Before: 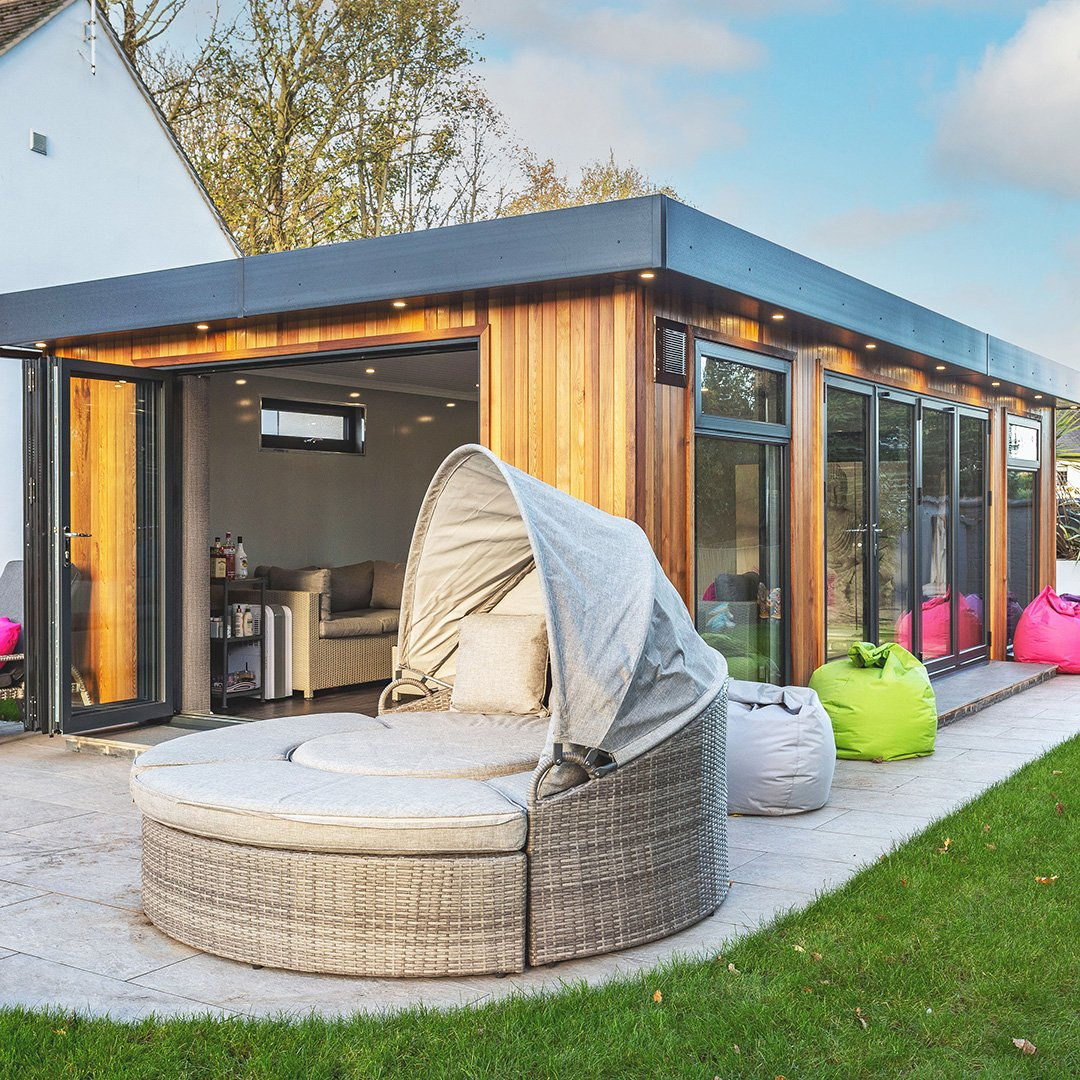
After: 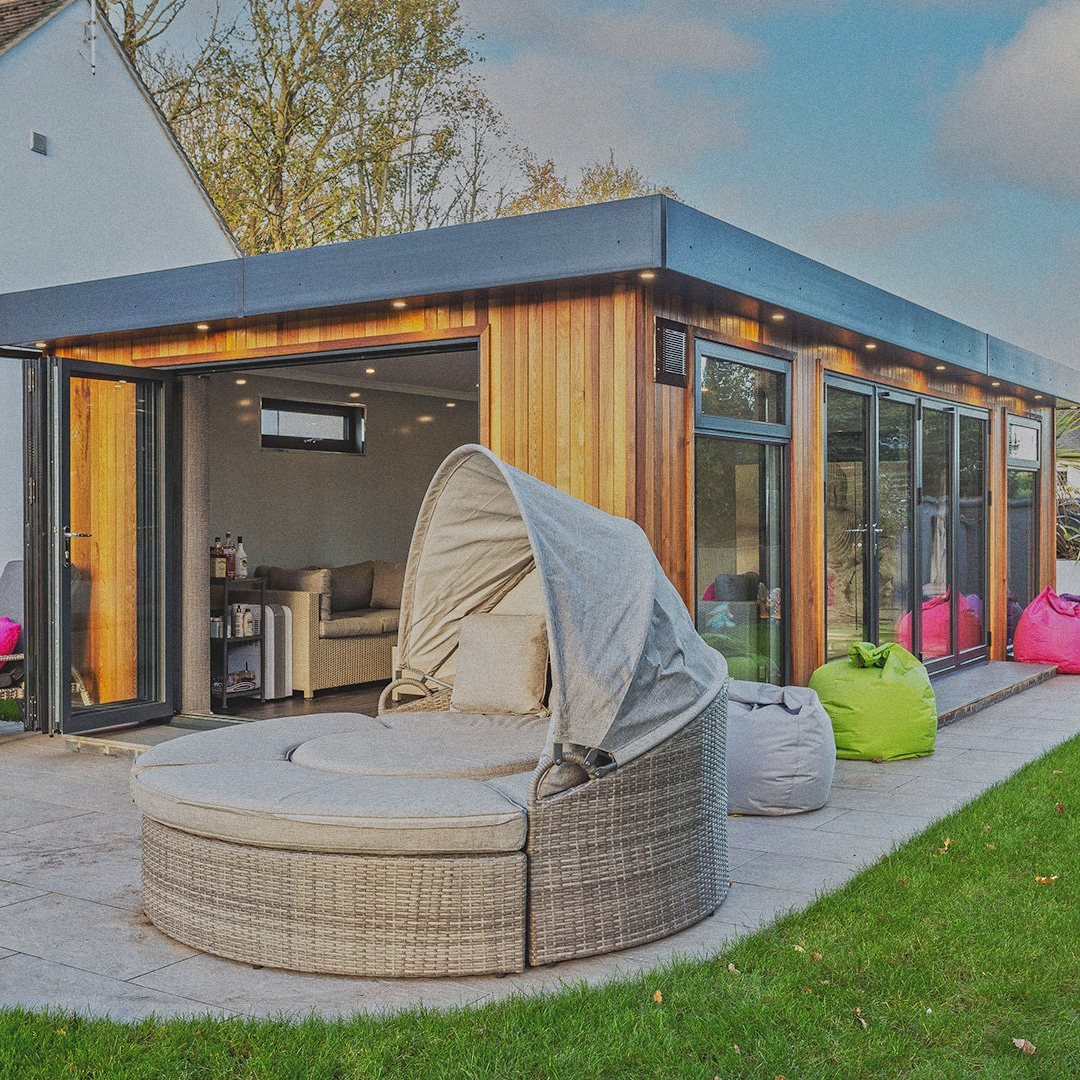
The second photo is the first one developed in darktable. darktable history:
grain: coarseness 0.47 ISO
tone equalizer: -8 EV -0.002 EV, -7 EV 0.005 EV, -6 EV -0.008 EV, -5 EV 0.007 EV, -4 EV -0.042 EV, -3 EV -0.233 EV, -2 EV -0.662 EV, -1 EV -0.983 EV, +0 EV -0.969 EV, smoothing diameter 2%, edges refinement/feathering 20, mask exposure compensation -1.57 EV, filter diffusion 5
